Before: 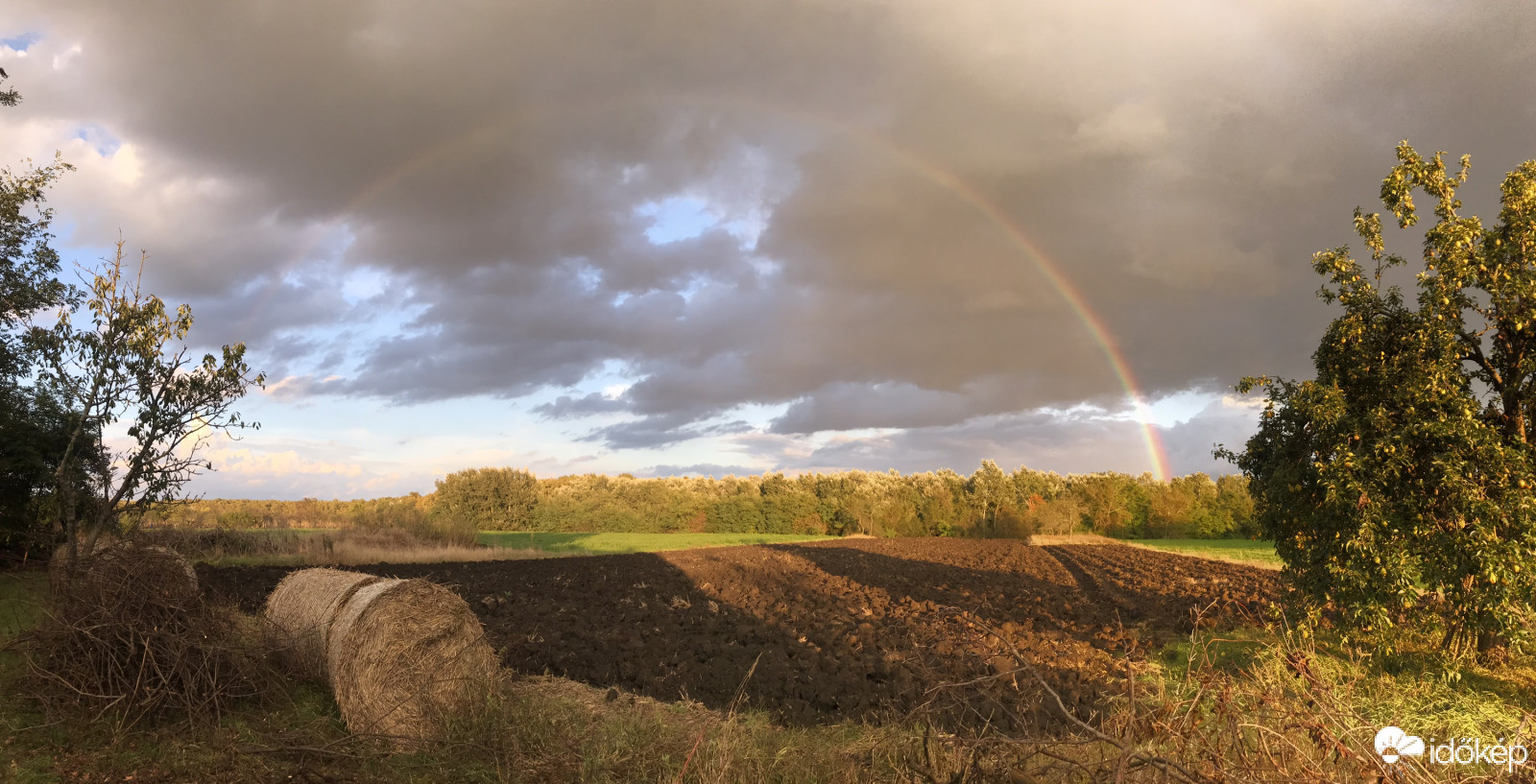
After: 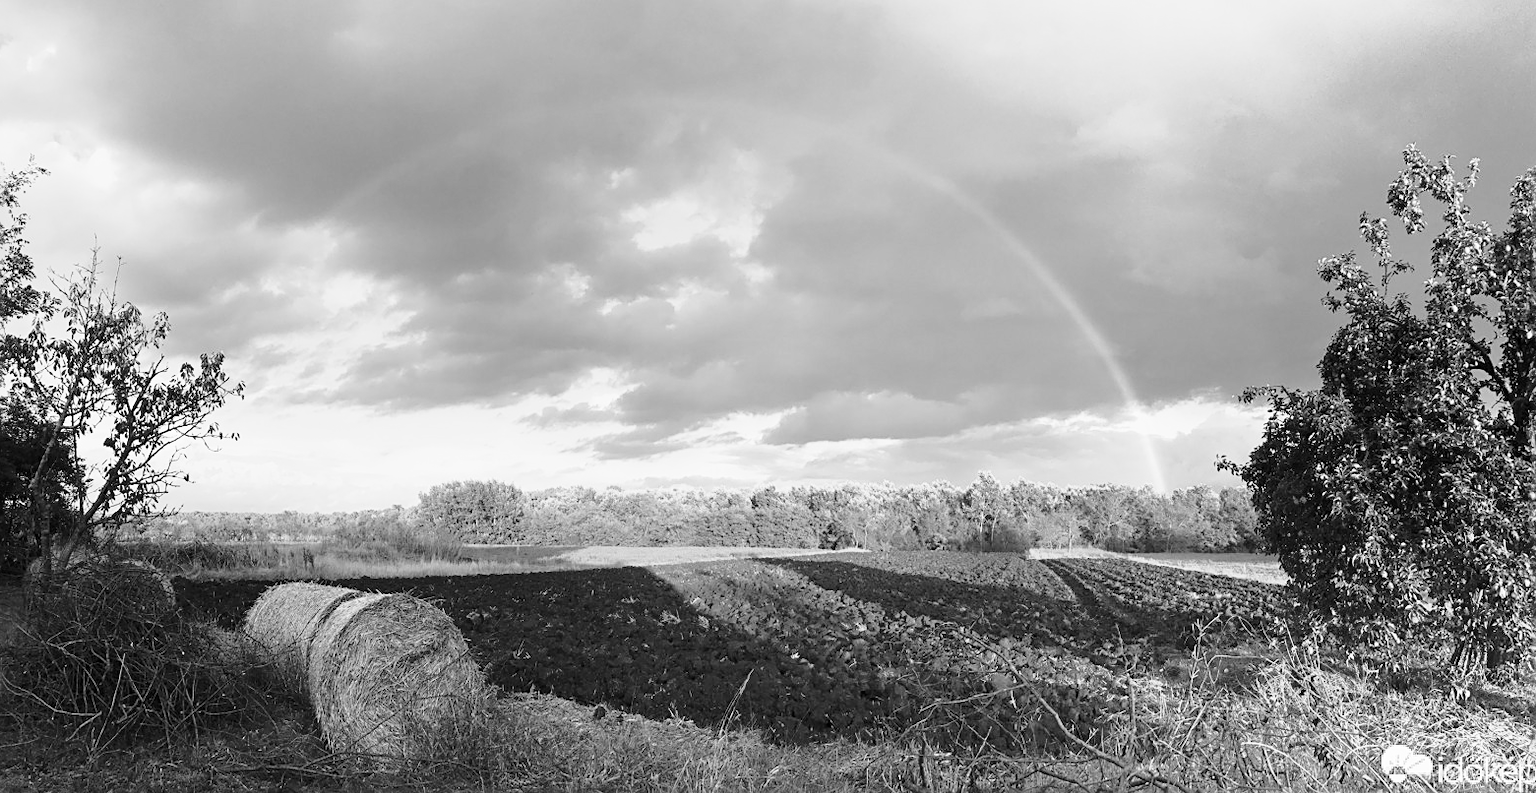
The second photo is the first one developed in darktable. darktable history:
crop and rotate: left 1.774%, right 0.633%, bottom 1.28%
base curve: curves: ch0 [(0, 0) (0.028, 0.03) (0.121, 0.232) (0.46, 0.748) (0.859, 0.968) (1, 1)], preserve colors none
sharpen: on, module defaults
monochrome: a 32, b 64, size 2.3
